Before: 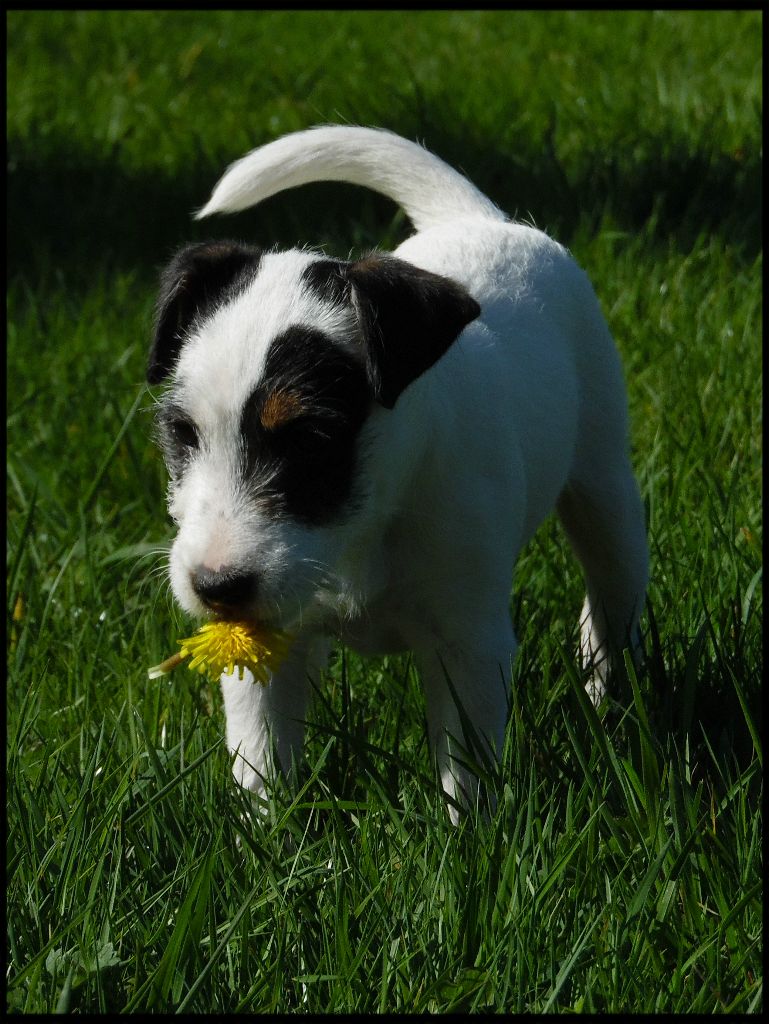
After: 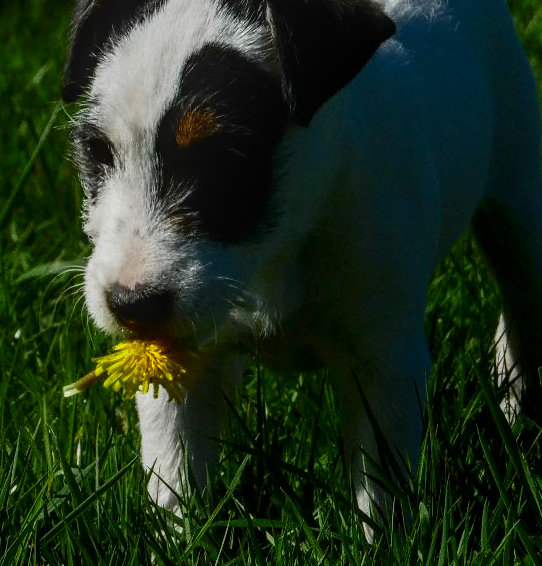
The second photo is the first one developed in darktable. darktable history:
color zones: curves: ch0 [(0, 0.497) (0.143, 0.5) (0.286, 0.5) (0.429, 0.483) (0.571, 0.116) (0.714, -0.006) (0.857, 0.28) (1, 0.497)]
local contrast: highlights 0%, shadows 0%, detail 133%
contrast brightness saturation: contrast 0.19, brightness -0.11, saturation 0.21
crop: left 11.123%, top 27.61%, right 18.3%, bottom 17.034%
